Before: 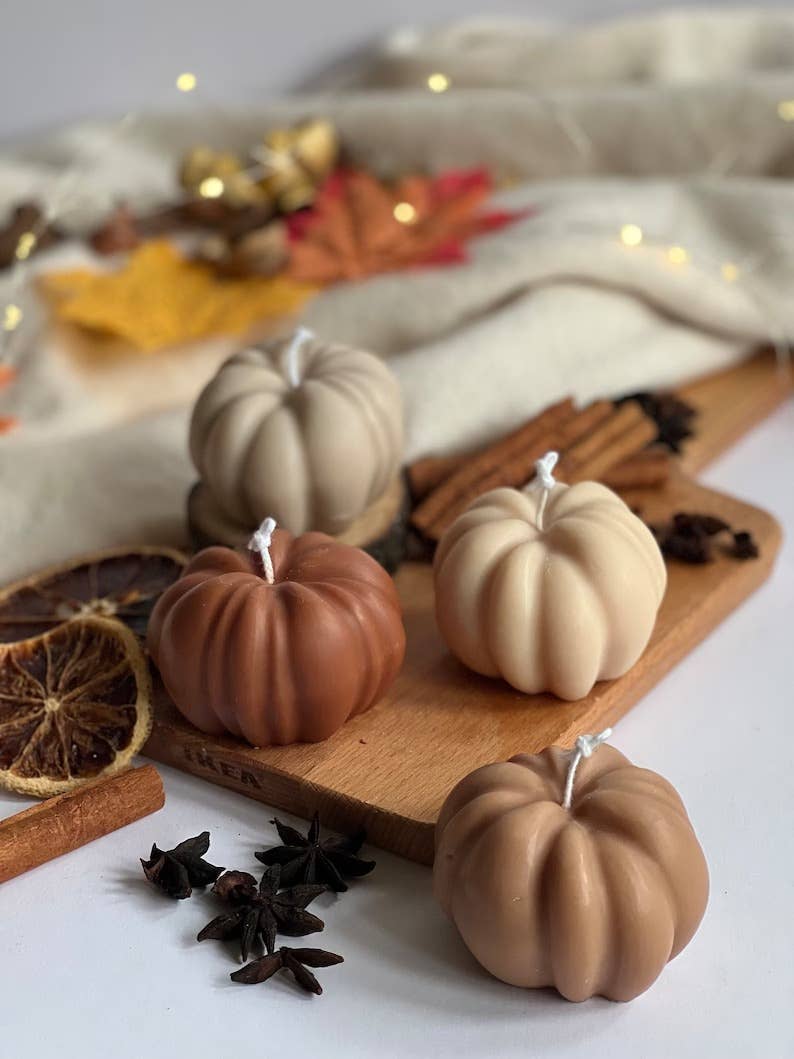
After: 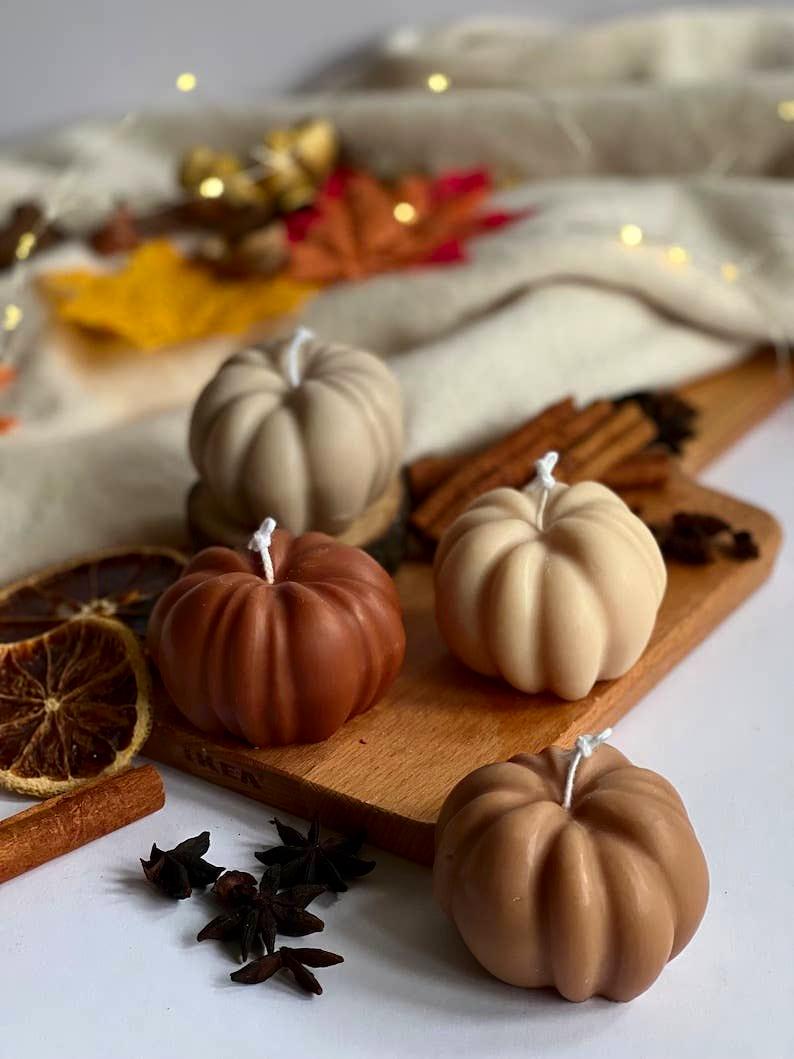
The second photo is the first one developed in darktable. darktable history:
contrast brightness saturation: contrast 0.118, brightness -0.122, saturation 0.203
